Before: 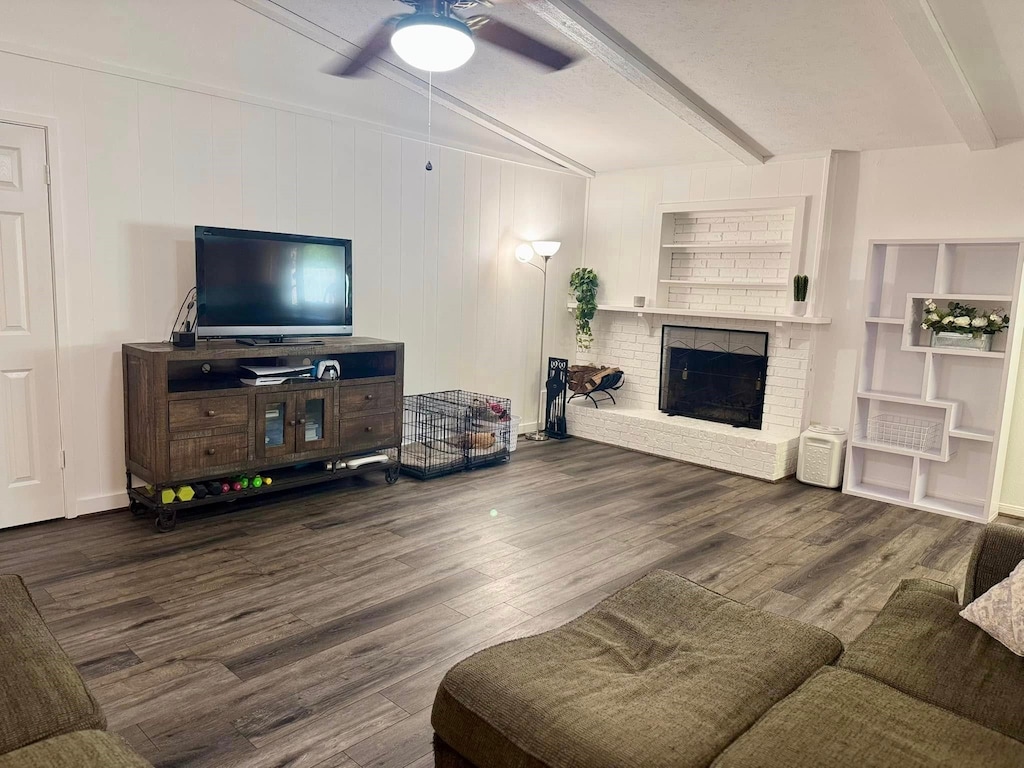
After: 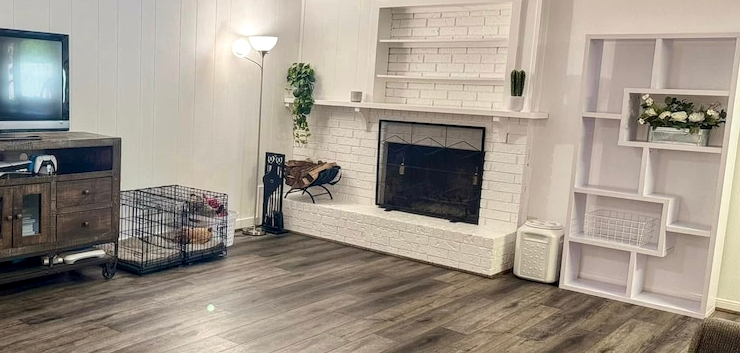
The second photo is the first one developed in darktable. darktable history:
local contrast: on, module defaults
crop and rotate: left 27.705%, top 26.769%, bottom 27.172%
levels: mode automatic, levels [0.062, 0.494, 0.925]
